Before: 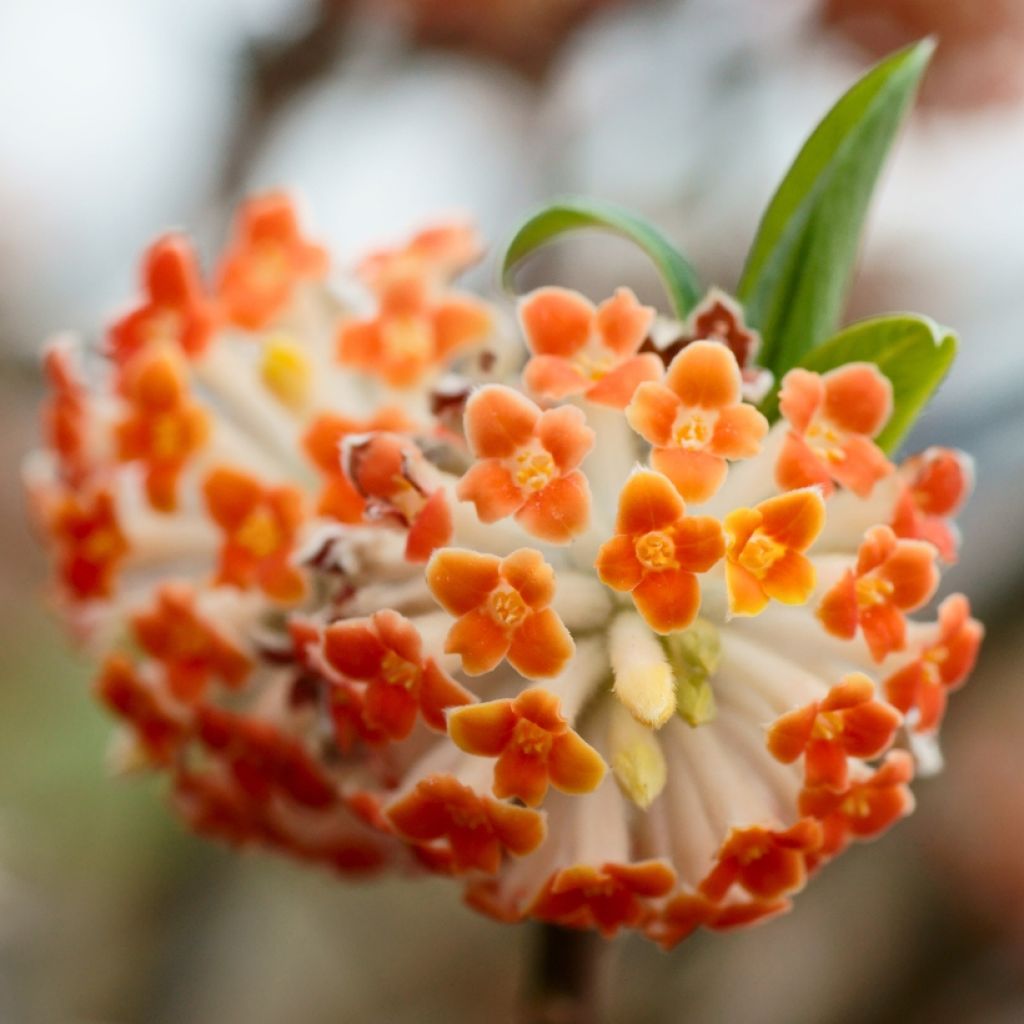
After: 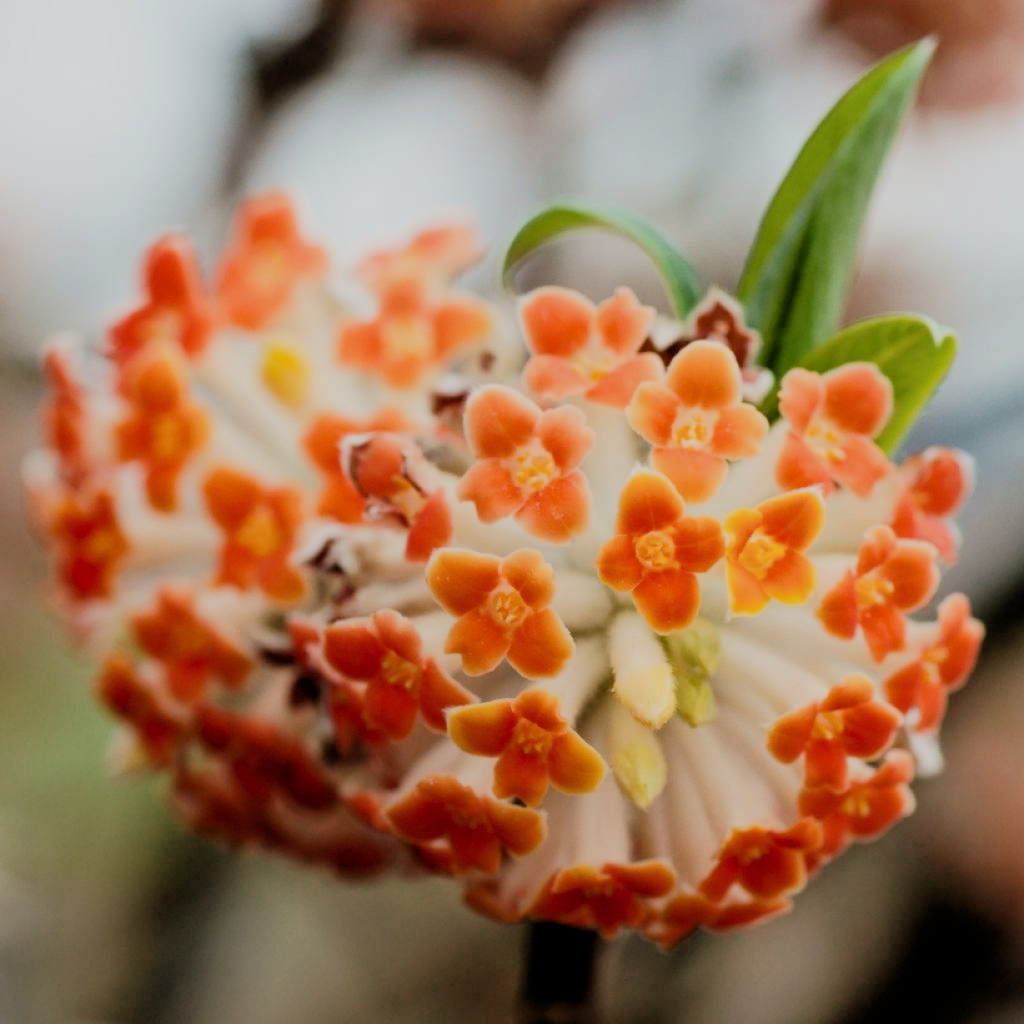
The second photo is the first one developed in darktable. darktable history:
filmic rgb: black relative exposure -2.96 EV, white relative exposure 4.56 EV, hardness 1.71, contrast 1.258
